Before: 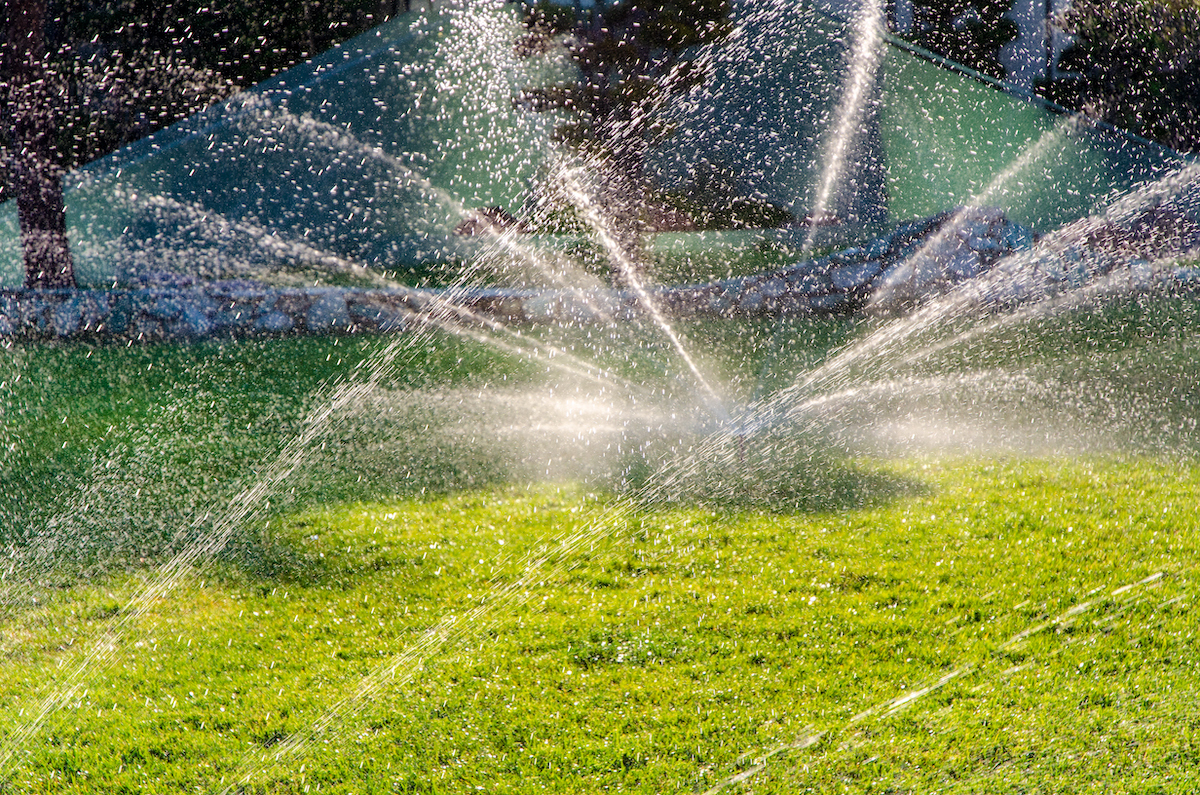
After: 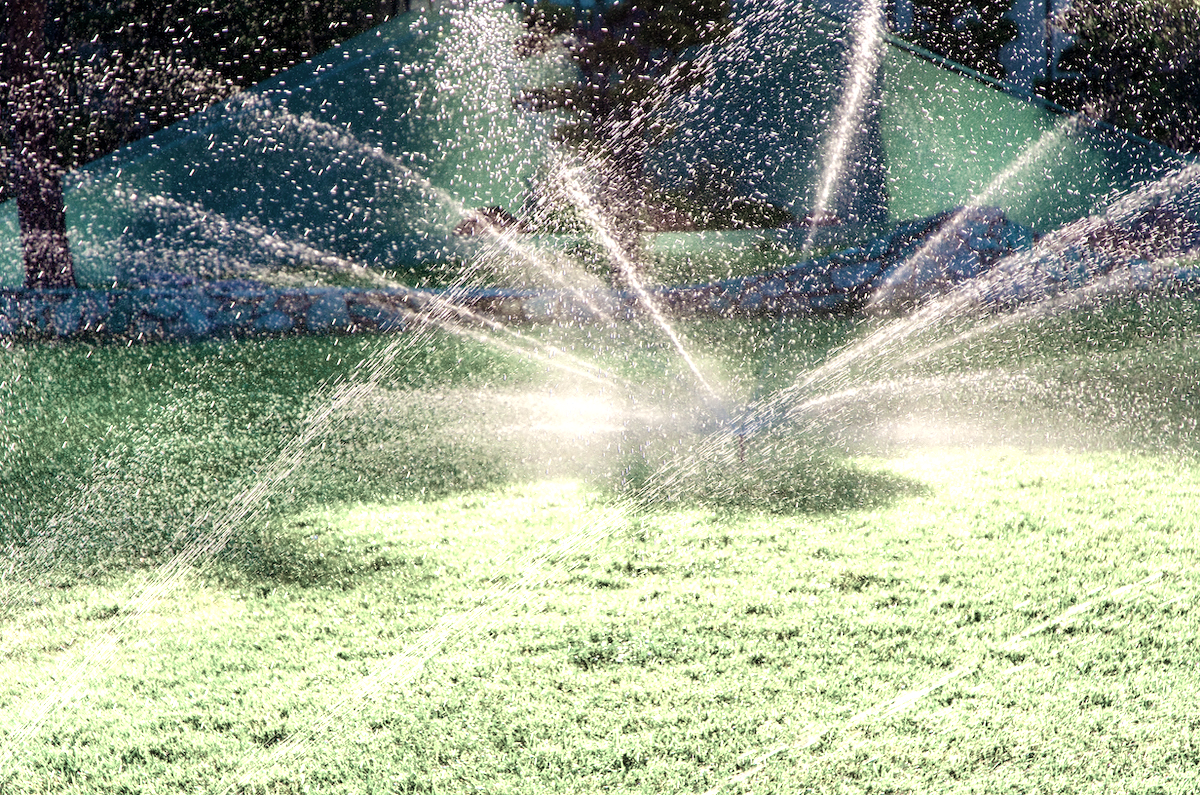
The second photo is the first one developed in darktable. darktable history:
color zones: curves: ch0 [(0.25, 0.667) (0.758, 0.368)]; ch1 [(0.215, 0.245) (0.761, 0.373)]; ch2 [(0.247, 0.554) (0.761, 0.436)]
velvia: strength 74.89%
